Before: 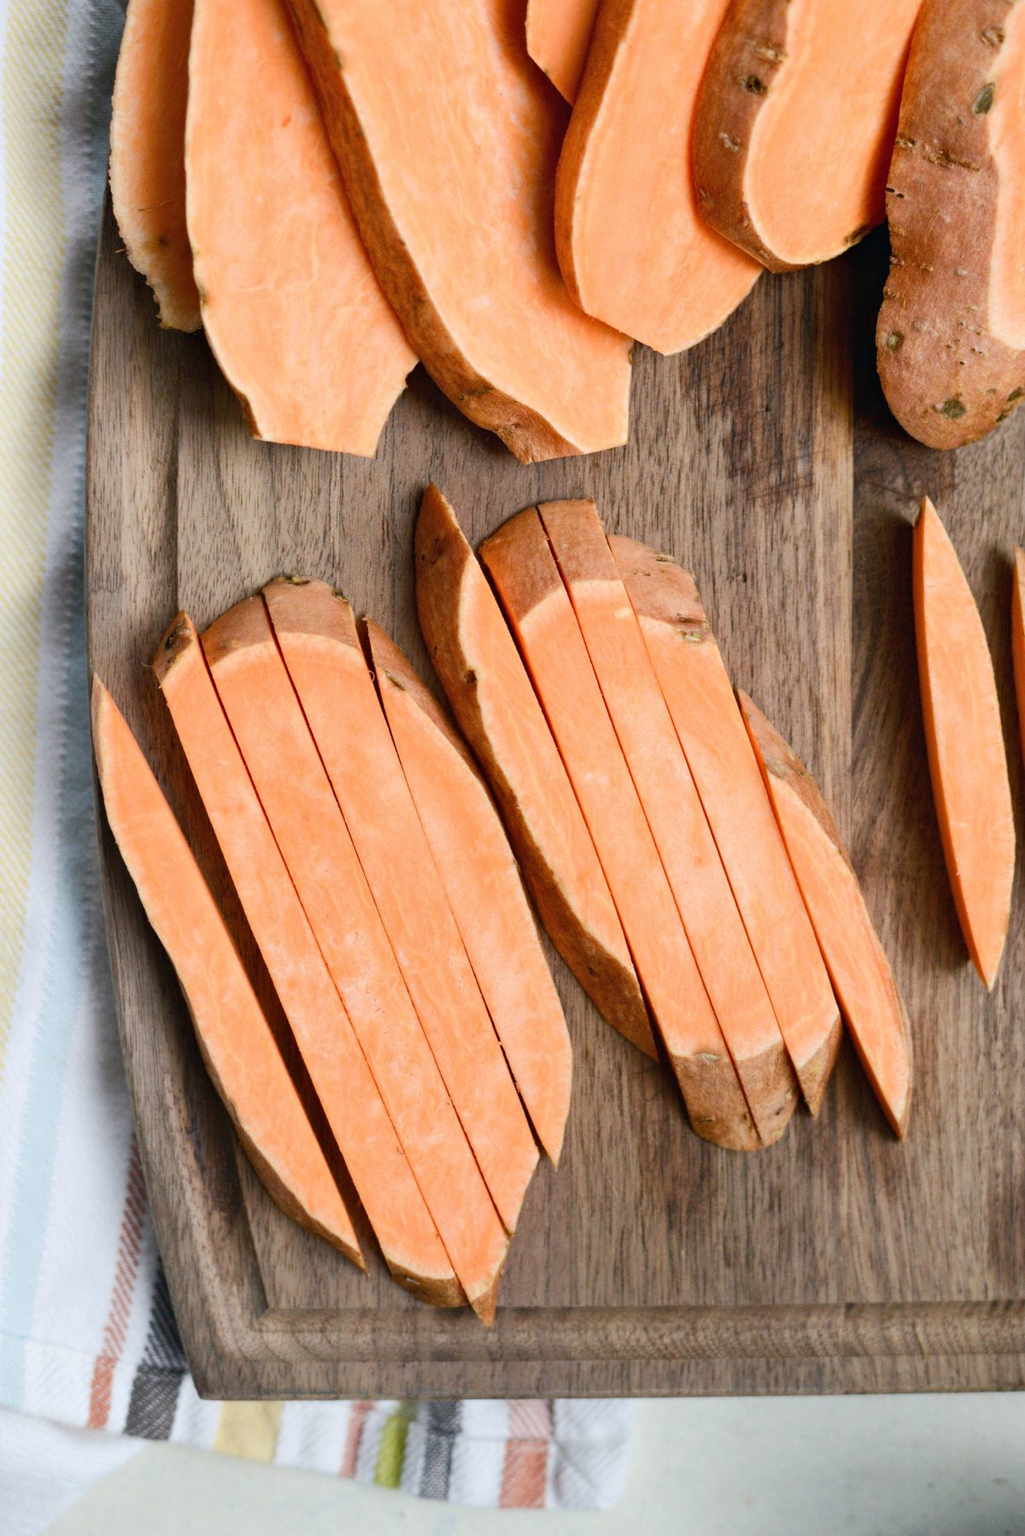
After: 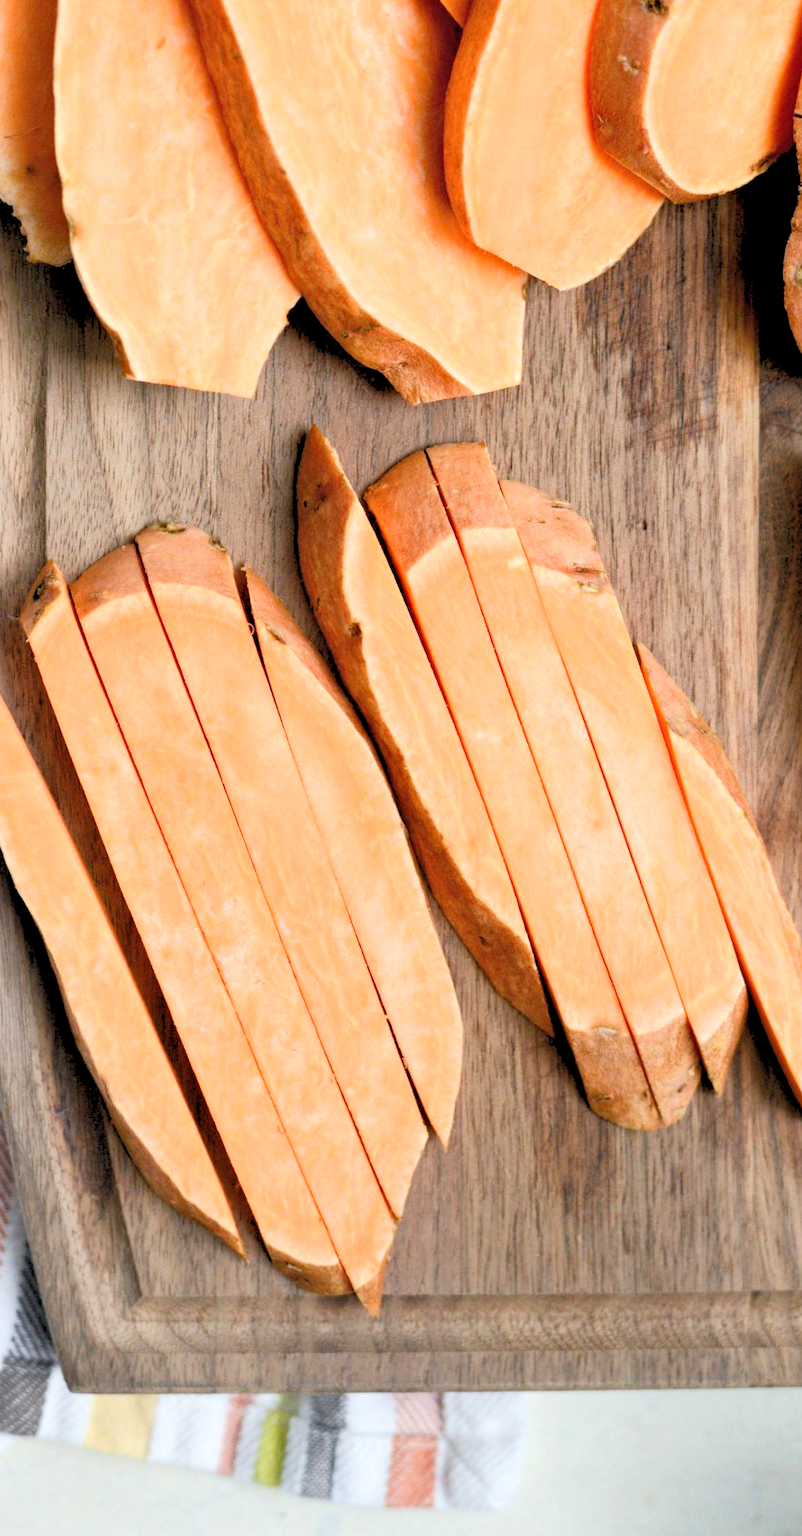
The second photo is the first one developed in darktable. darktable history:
exposure: exposure 0.6 EV, compensate highlight preservation false
crop and rotate: left 13.15%, top 5.251%, right 12.609%
rgb levels: preserve colors sum RGB, levels [[0.038, 0.433, 0.934], [0, 0.5, 1], [0, 0.5, 1]]
